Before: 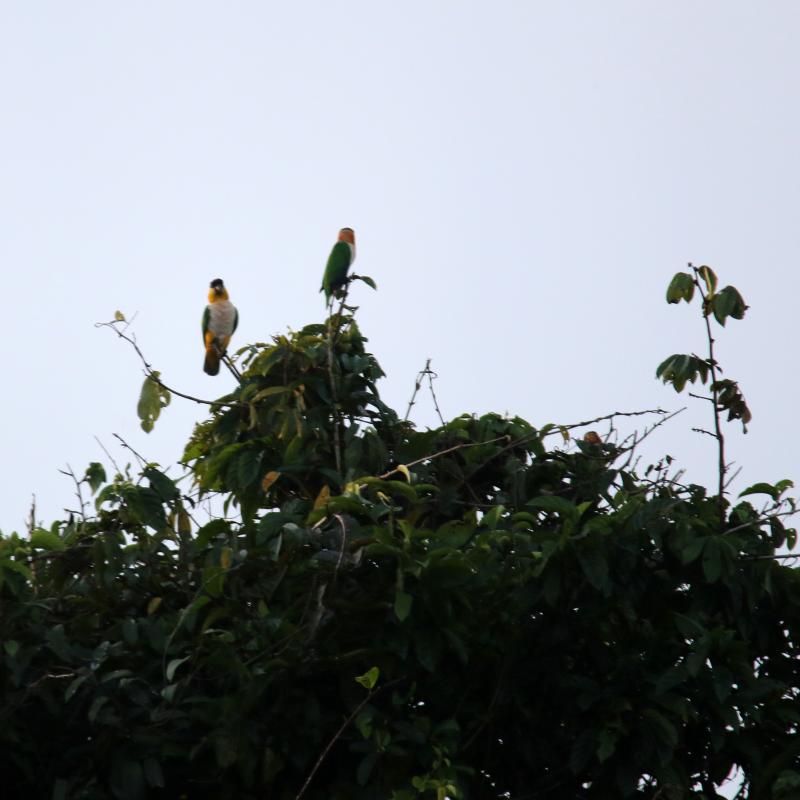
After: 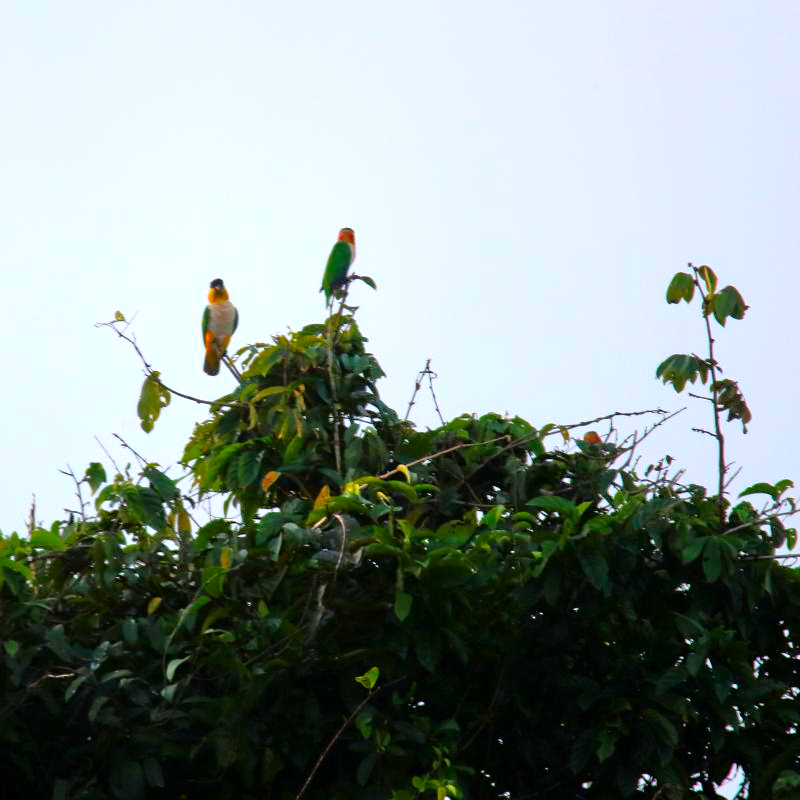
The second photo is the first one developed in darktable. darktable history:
exposure: exposure 0.203 EV, compensate exposure bias true, compensate highlight preservation false
tone equalizer: -7 EV 0.161 EV, -6 EV 0.601 EV, -5 EV 1.14 EV, -4 EV 1.34 EV, -3 EV 1.14 EV, -2 EV 0.6 EV, -1 EV 0.168 EV
color correction: highlights b* -0.017, saturation 1.77
